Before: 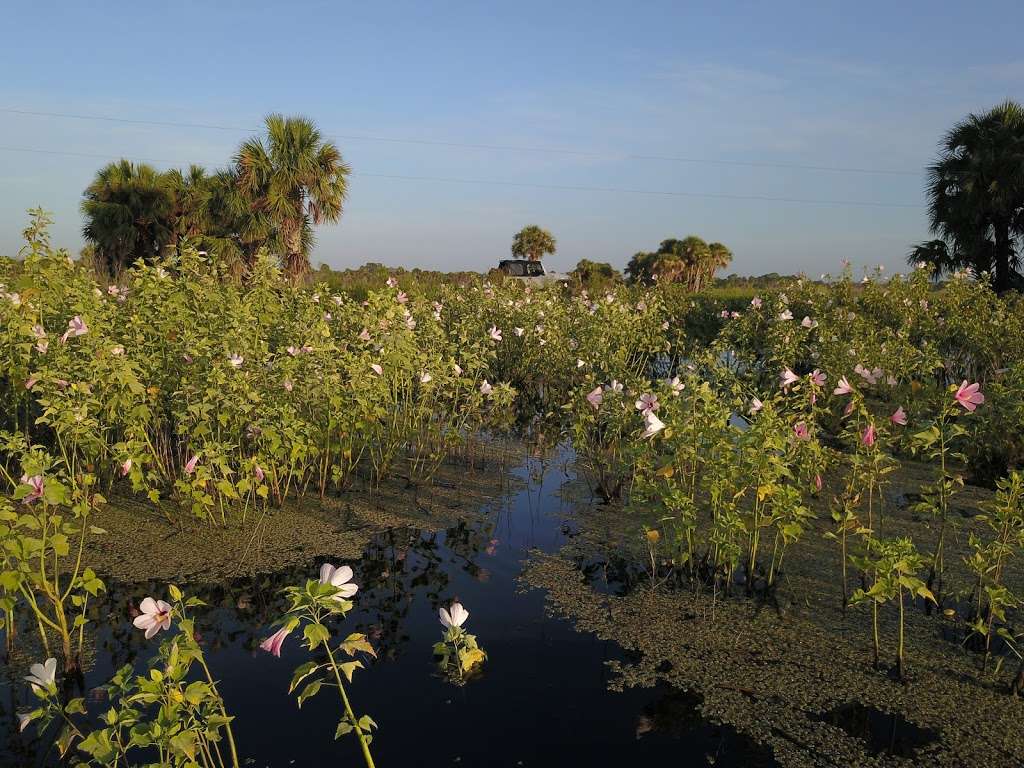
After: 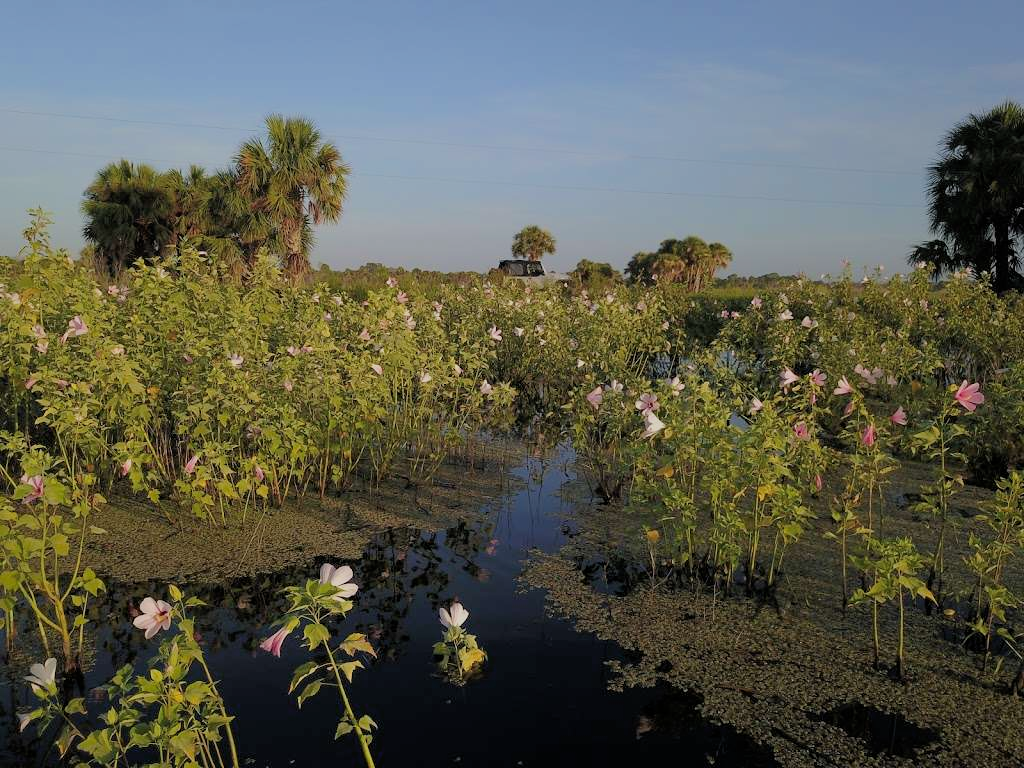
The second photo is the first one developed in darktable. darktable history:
filmic rgb: middle gray luminance 18.41%, black relative exposure -10.46 EV, white relative exposure 3.41 EV, target black luminance 0%, hardness 6.04, latitude 98.18%, contrast 0.851, shadows ↔ highlights balance 0.761%, color science v6 (2022)
